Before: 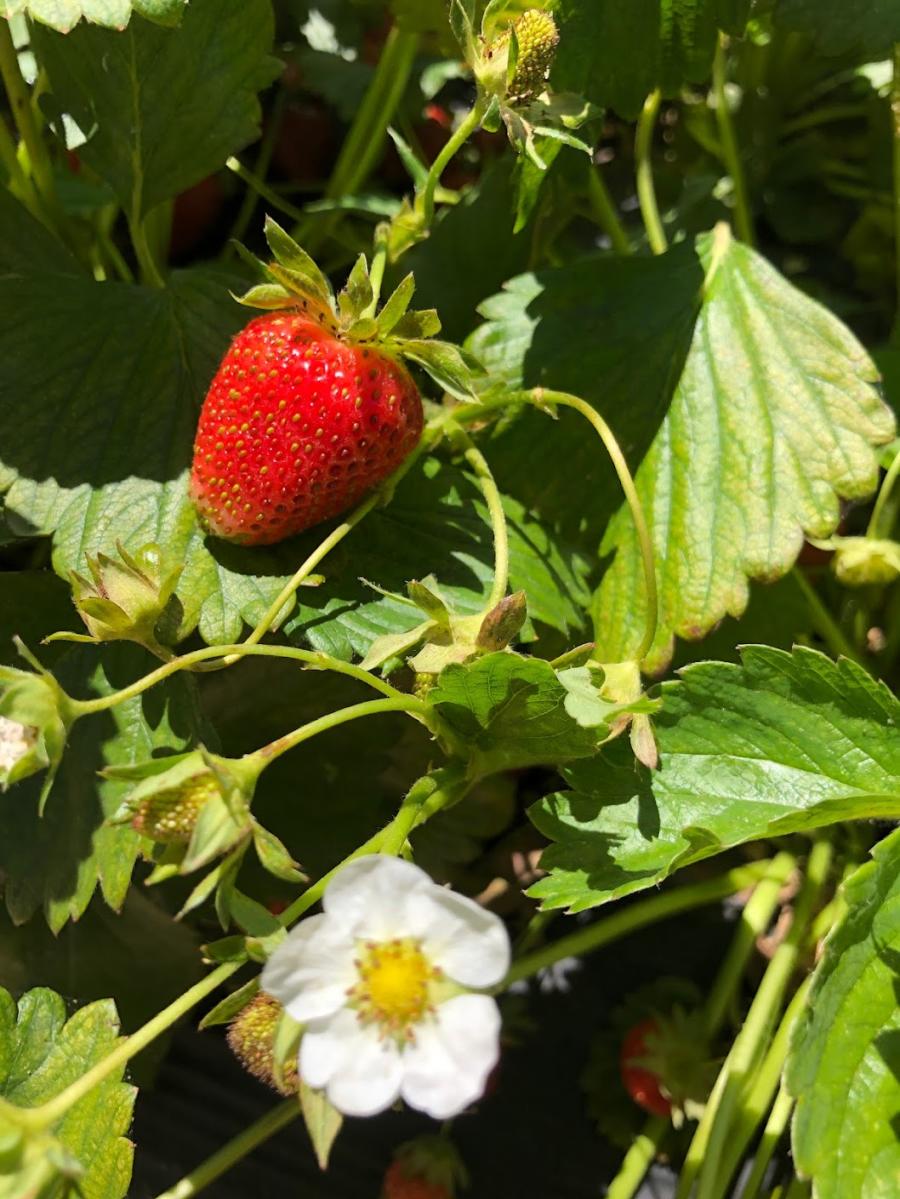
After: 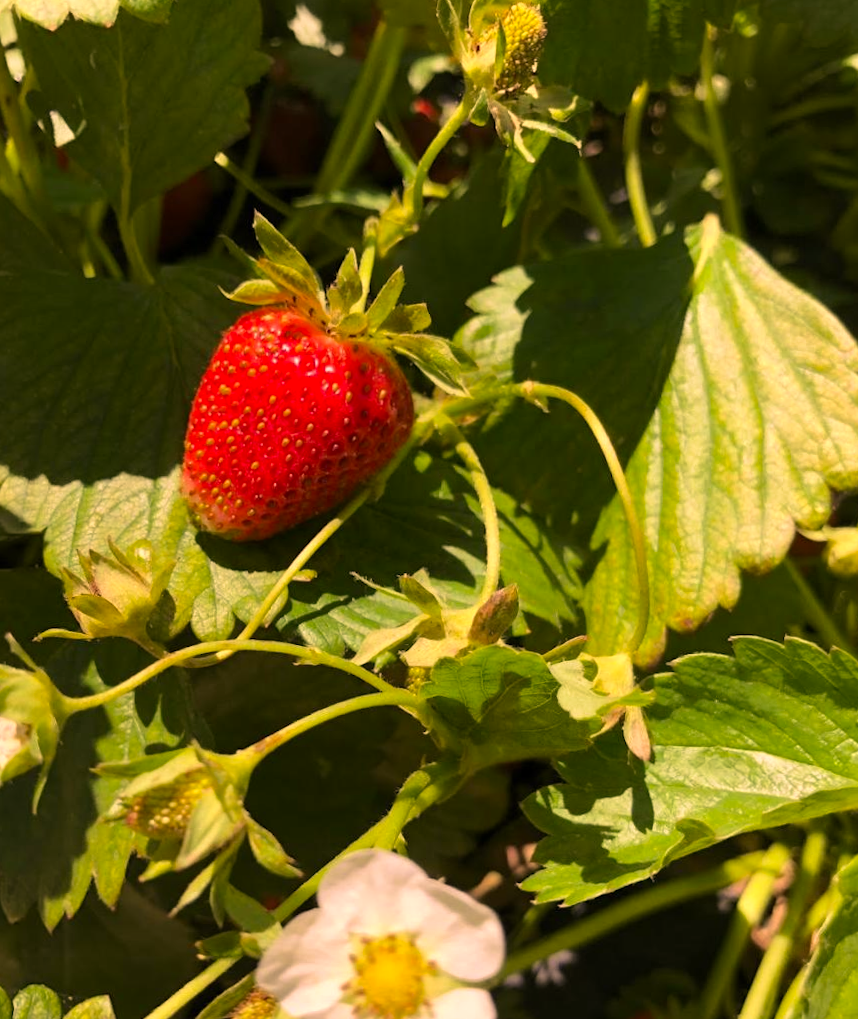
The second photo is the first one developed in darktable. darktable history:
color correction: highlights a* 17.84, highlights b* 18.6
velvia: on, module defaults
crop and rotate: angle 0.463°, left 0.378%, right 3.216%, bottom 14.084%
